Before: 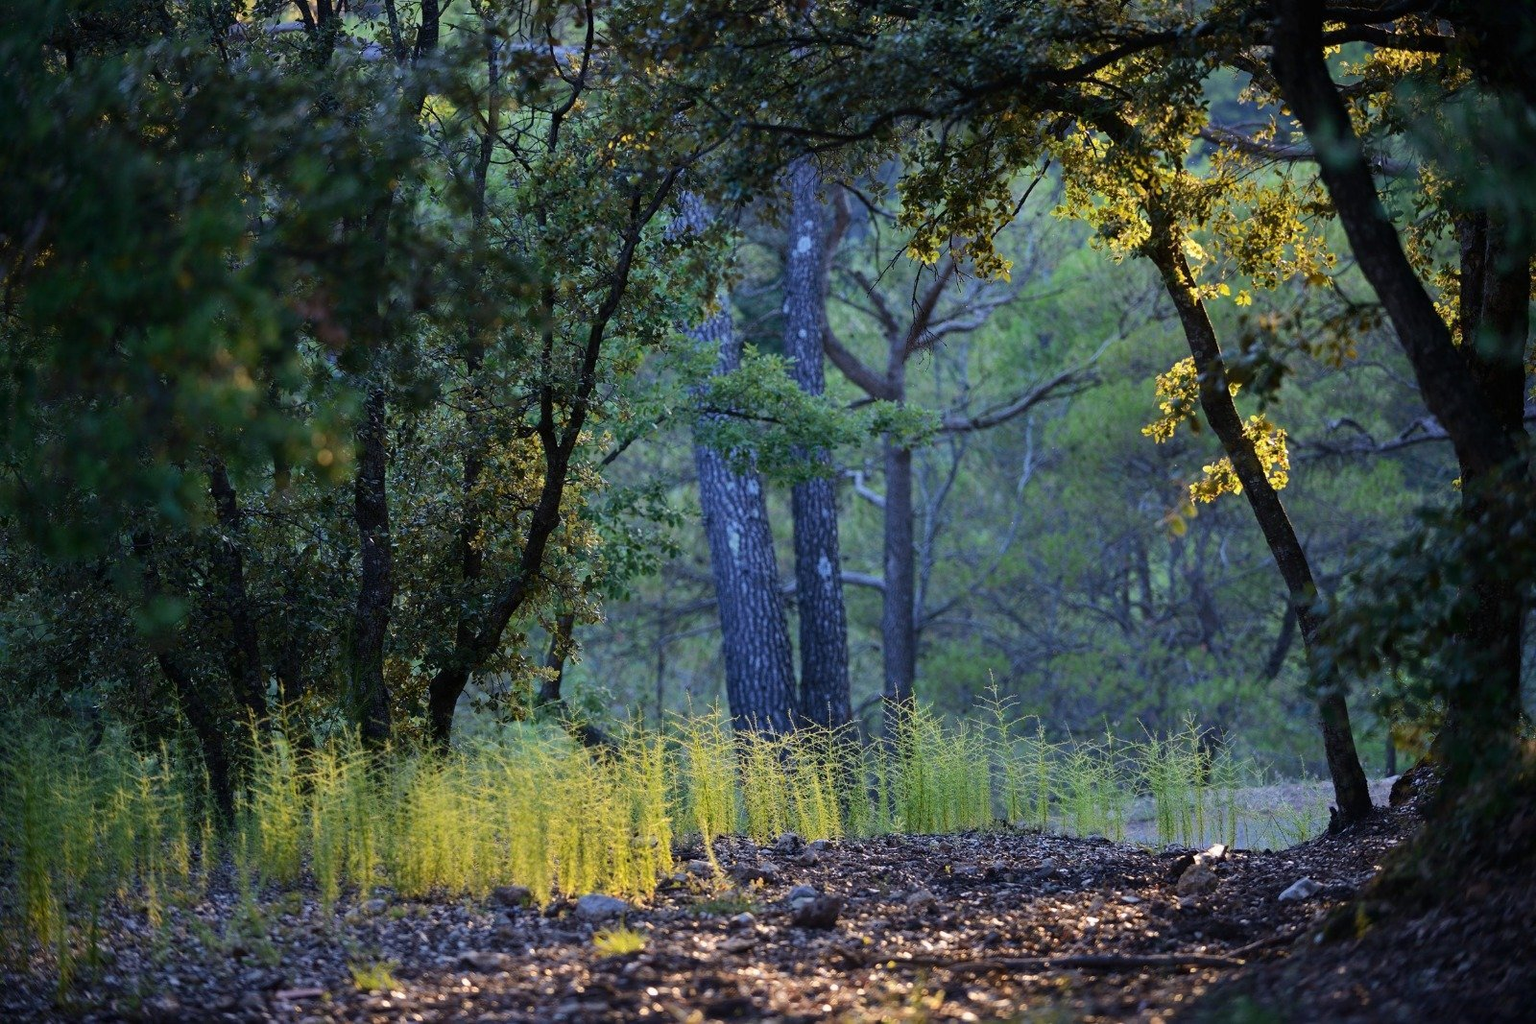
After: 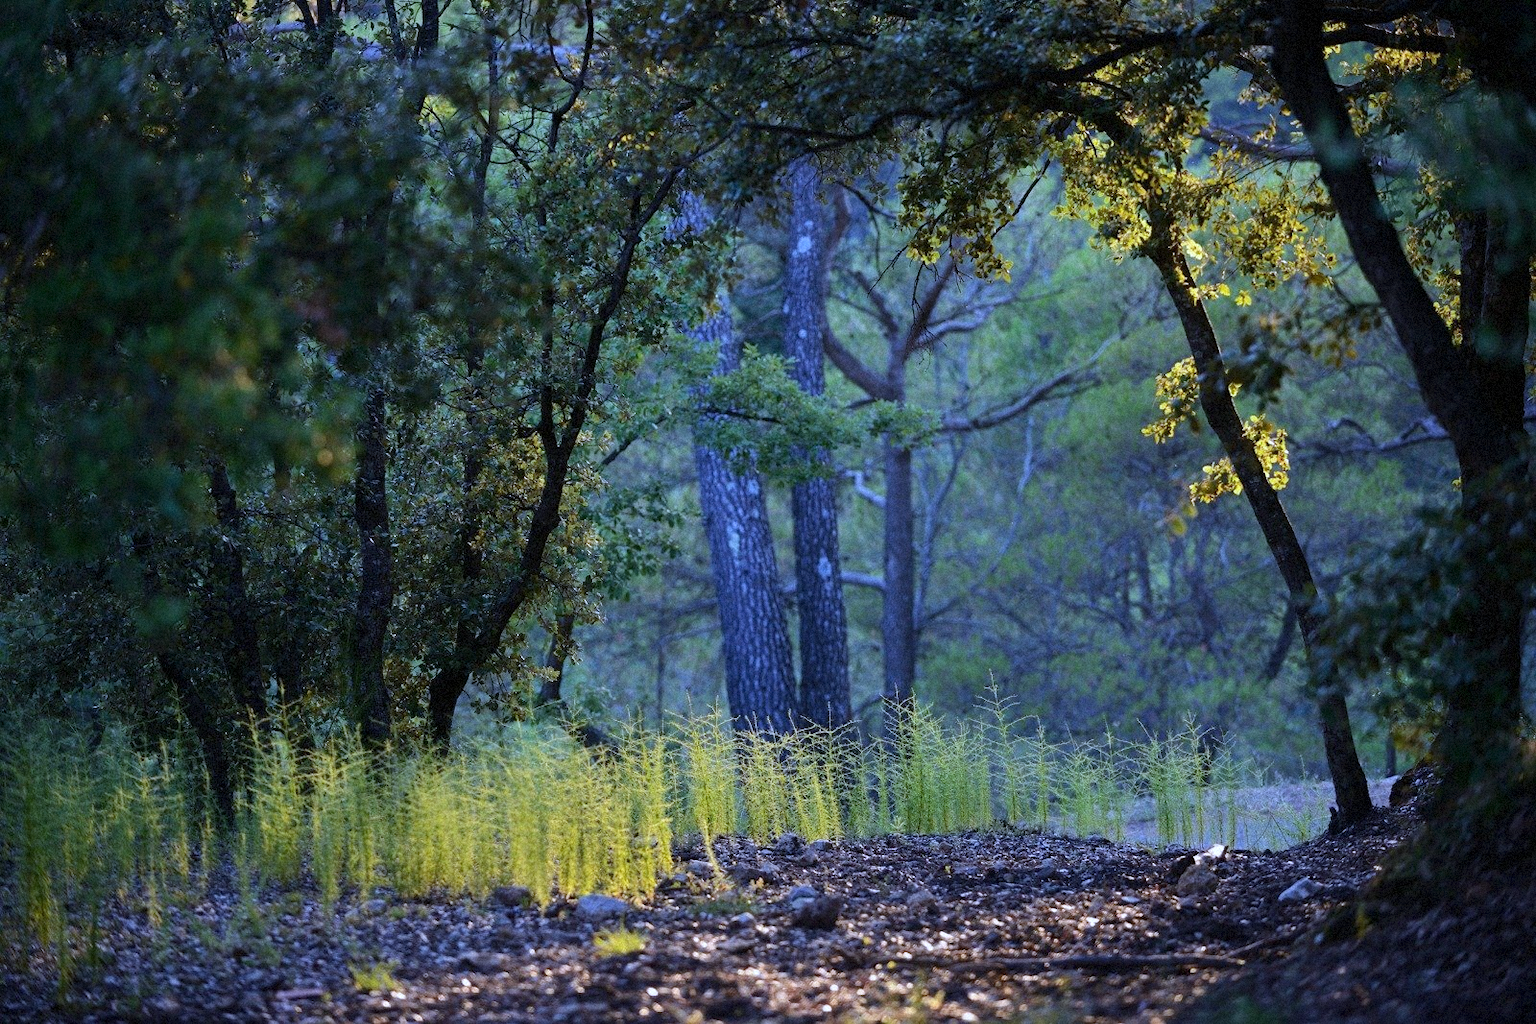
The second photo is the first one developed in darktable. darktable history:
grain: mid-tones bias 0%
white balance: red 0.948, green 1.02, blue 1.176
